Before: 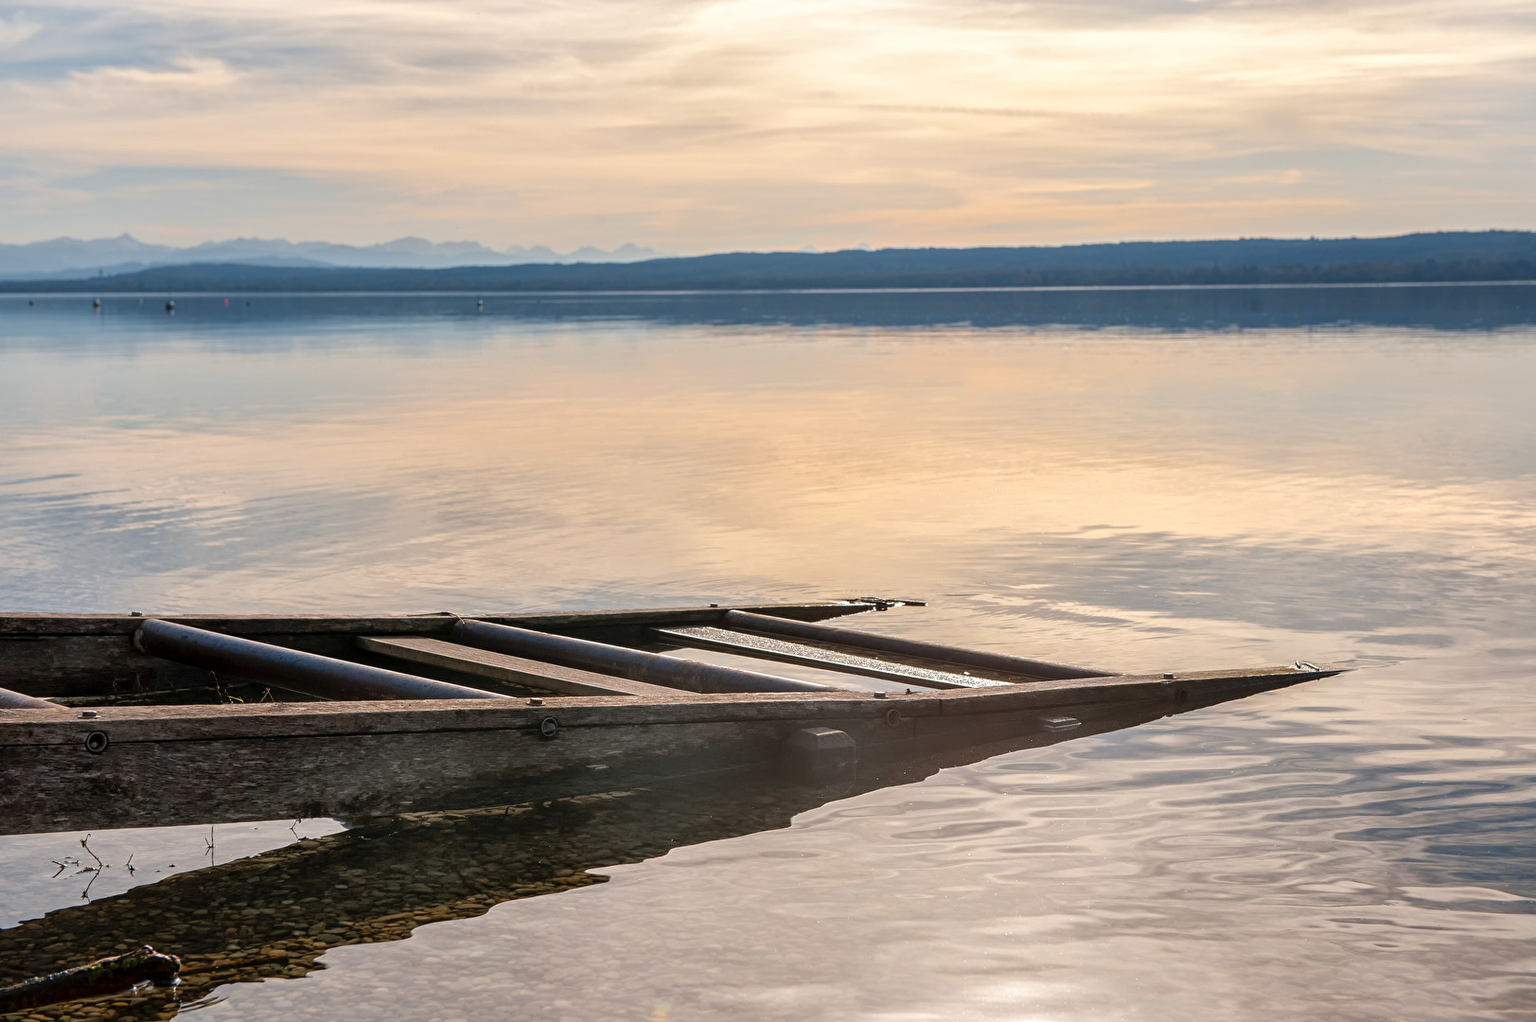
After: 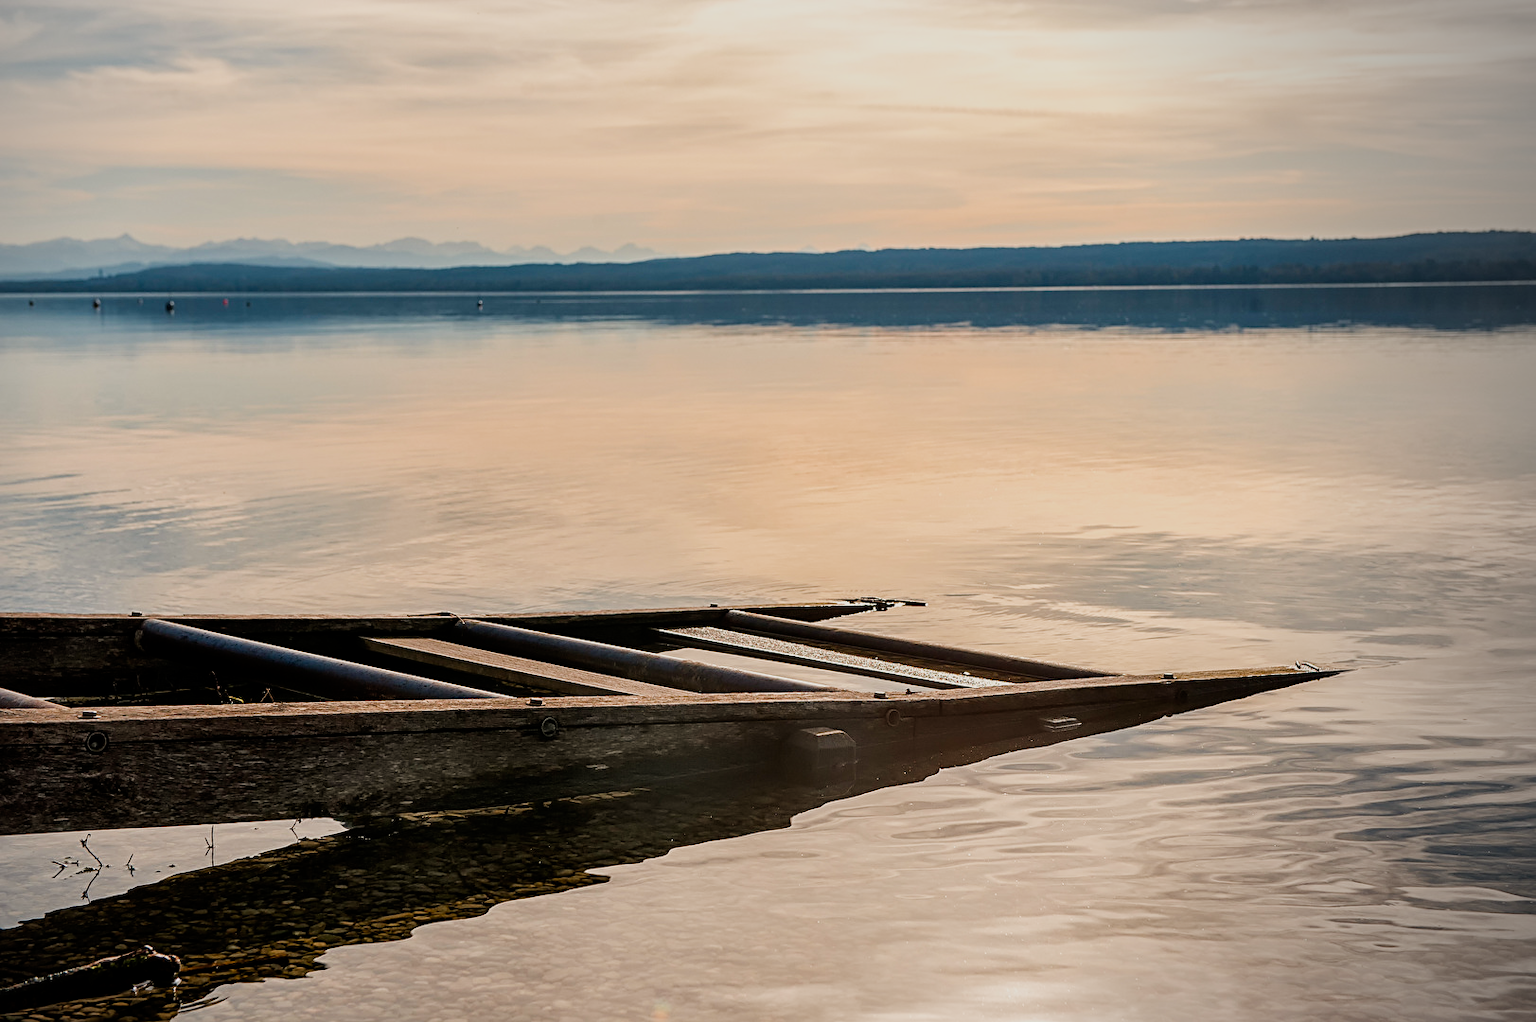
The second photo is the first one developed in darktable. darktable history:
exposure: black level correction 0.001, exposure -0.2 EV, compensate highlight preservation false
sharpen: radius 1.864, amount 0.398, threshold 1.271
vignetting: center (-0.15, 0.013)
white balance: red 1.045, blue 0.932
sigmoid: contrast 1.54, target black 0
